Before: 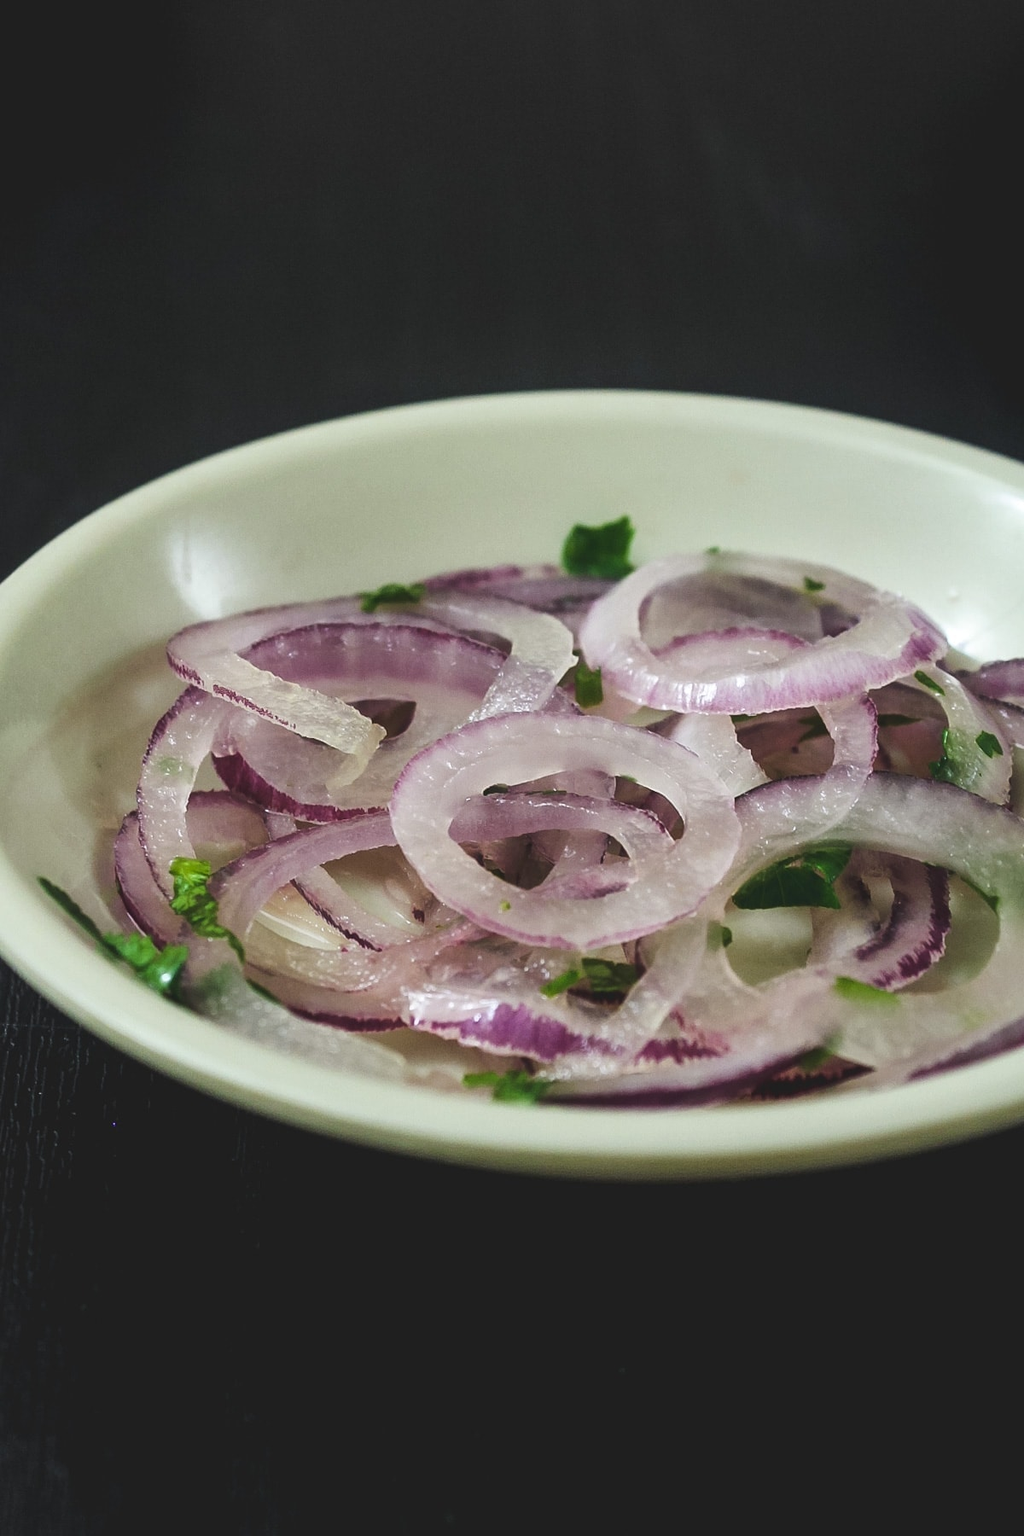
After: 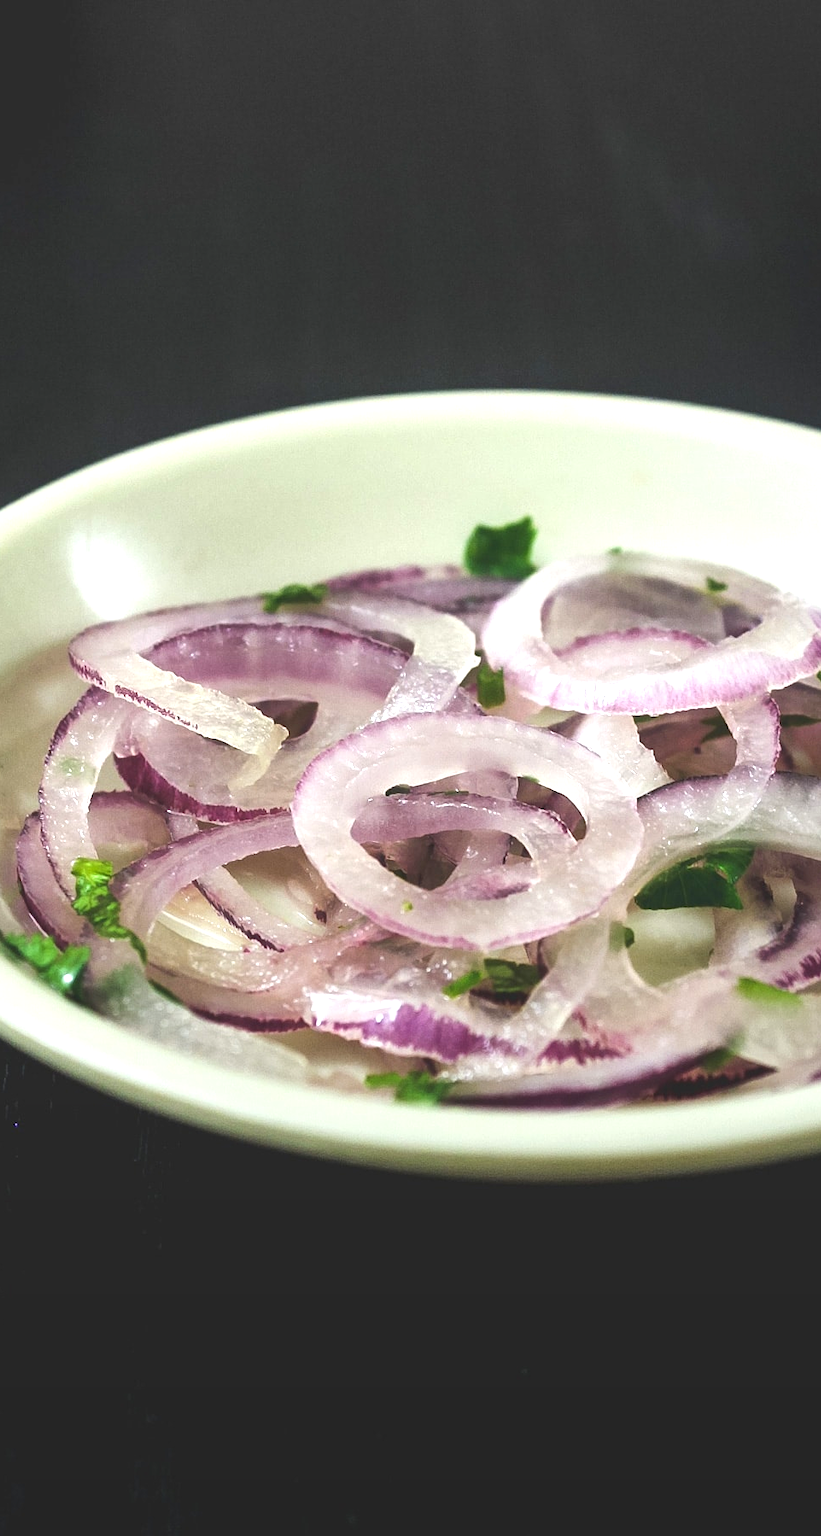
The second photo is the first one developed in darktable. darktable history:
crop and rotate: left 9.597%, right 10.195%
graduated density: rotation -180°, offset 24.95
exposure: black level correction 0, exposure 0.877 EV, compensate exposure bias true, compensate highlight preservation false
